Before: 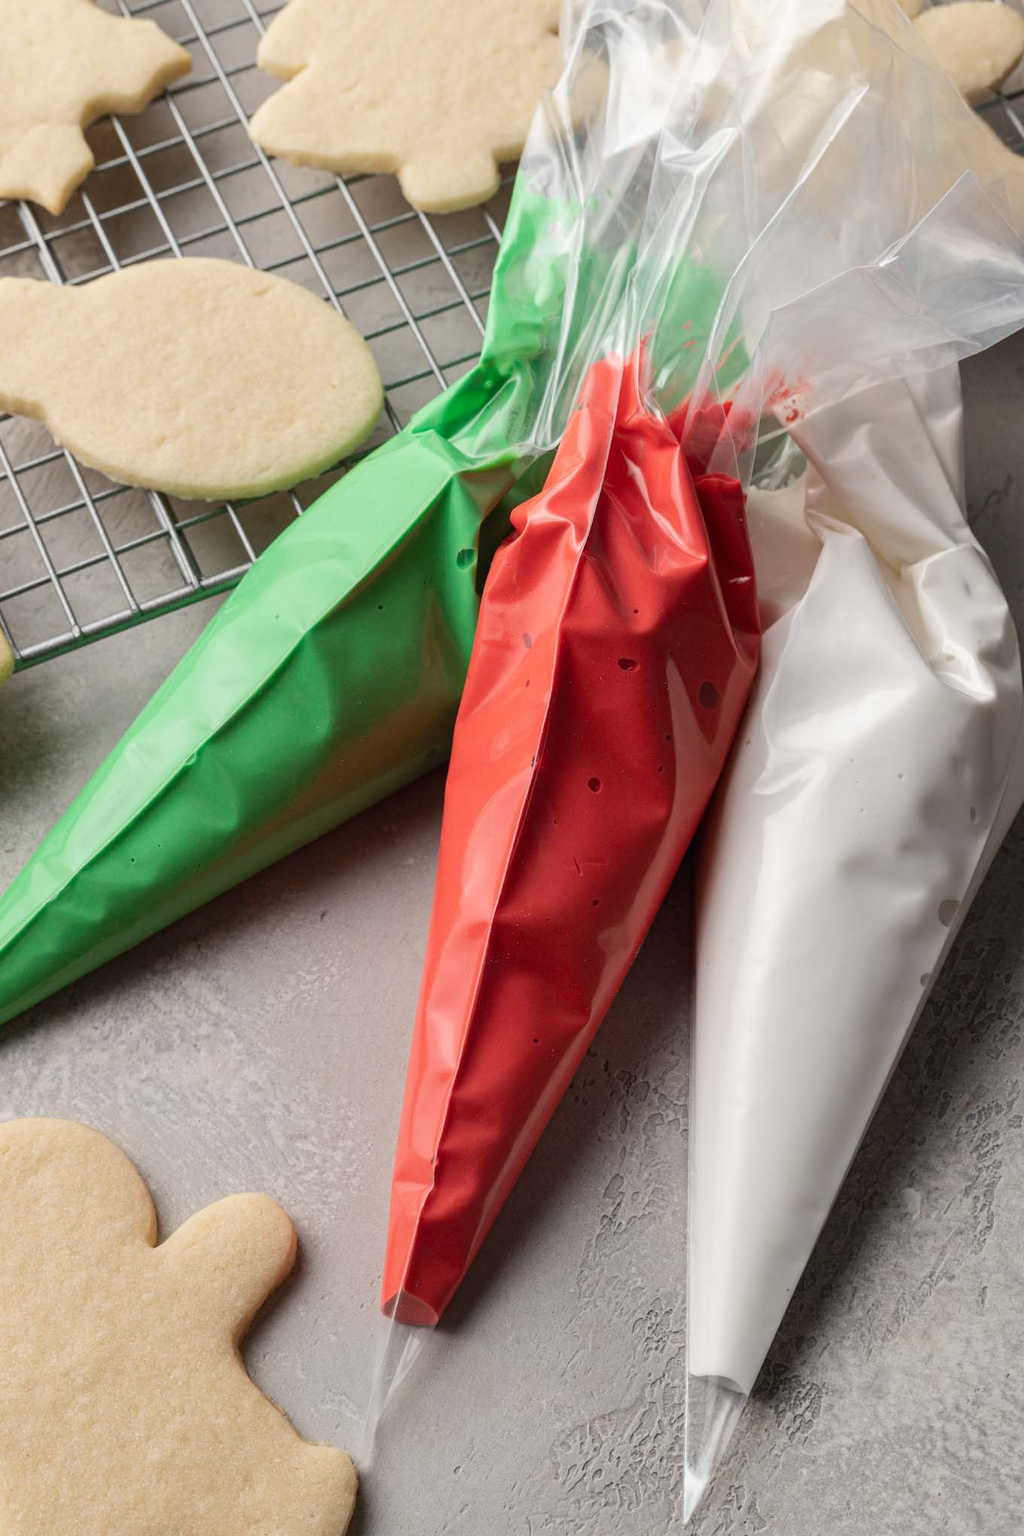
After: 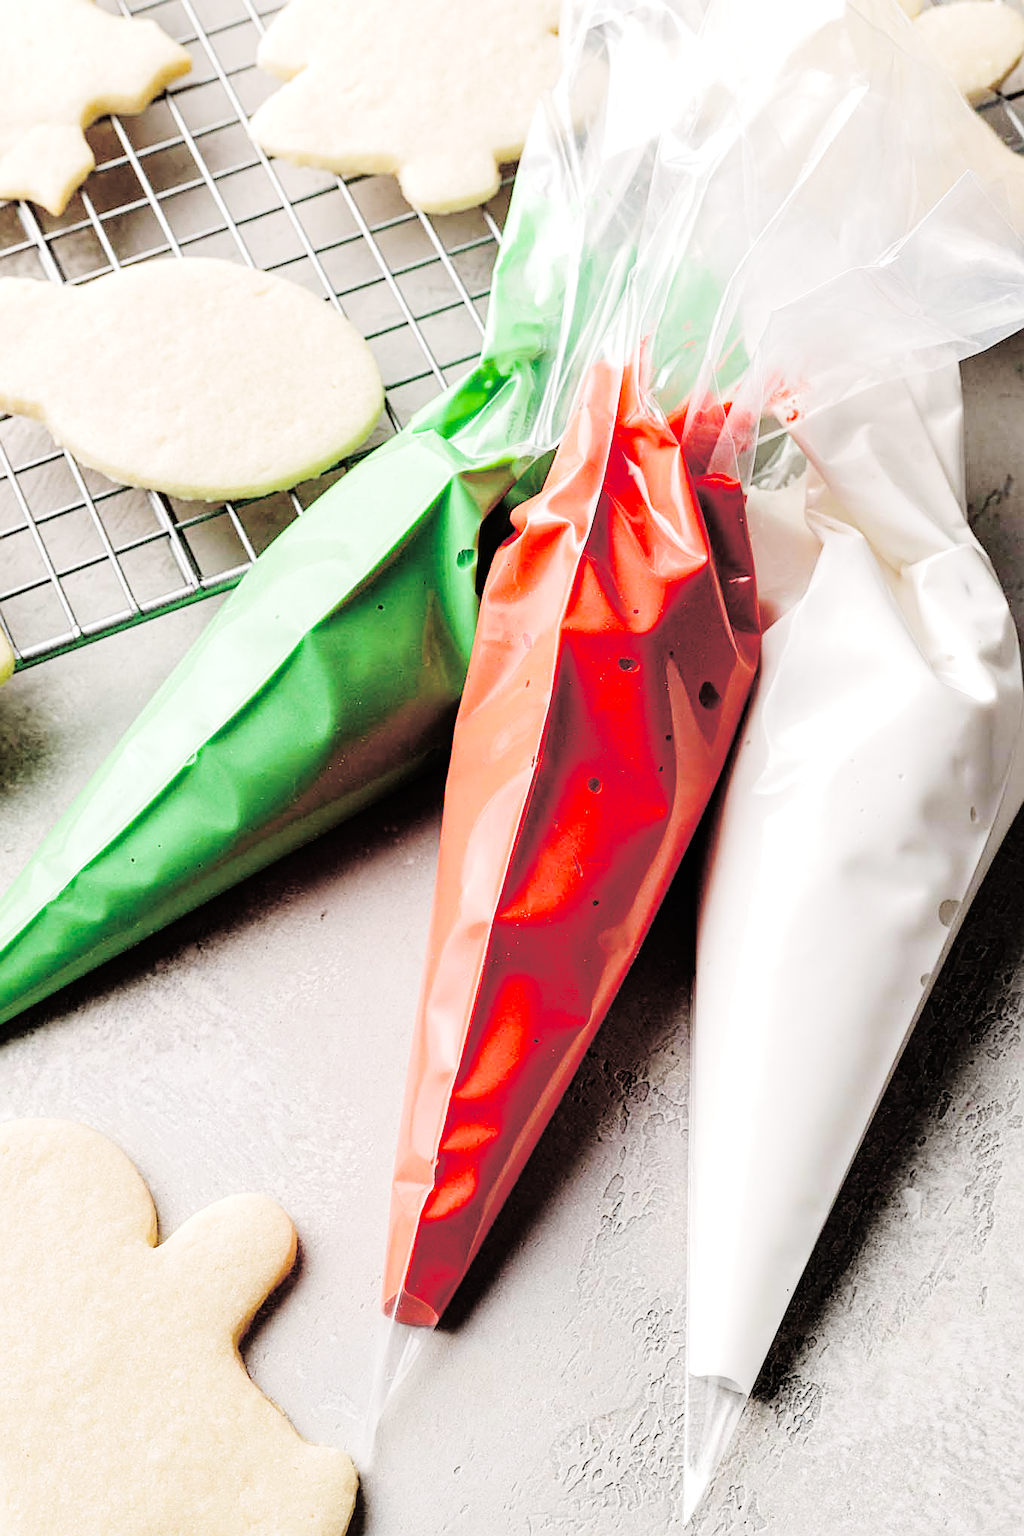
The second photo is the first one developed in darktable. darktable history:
sharpen: on, module defaults
exposure: exposure 0.515 EV, compensate highlight preservation false
split-toning: shadows › hue 36°, shadows › saturation 0.05, highlights › hue 10.8°, highlights › saturation 0.15, compress 40%
base curve: curves: ch0 [(0, 0) (0.036, 0.01) (0.123, 0.254) (0.258, 0.504) (0.507, 0.748) (1, 1)], preserve colors none
